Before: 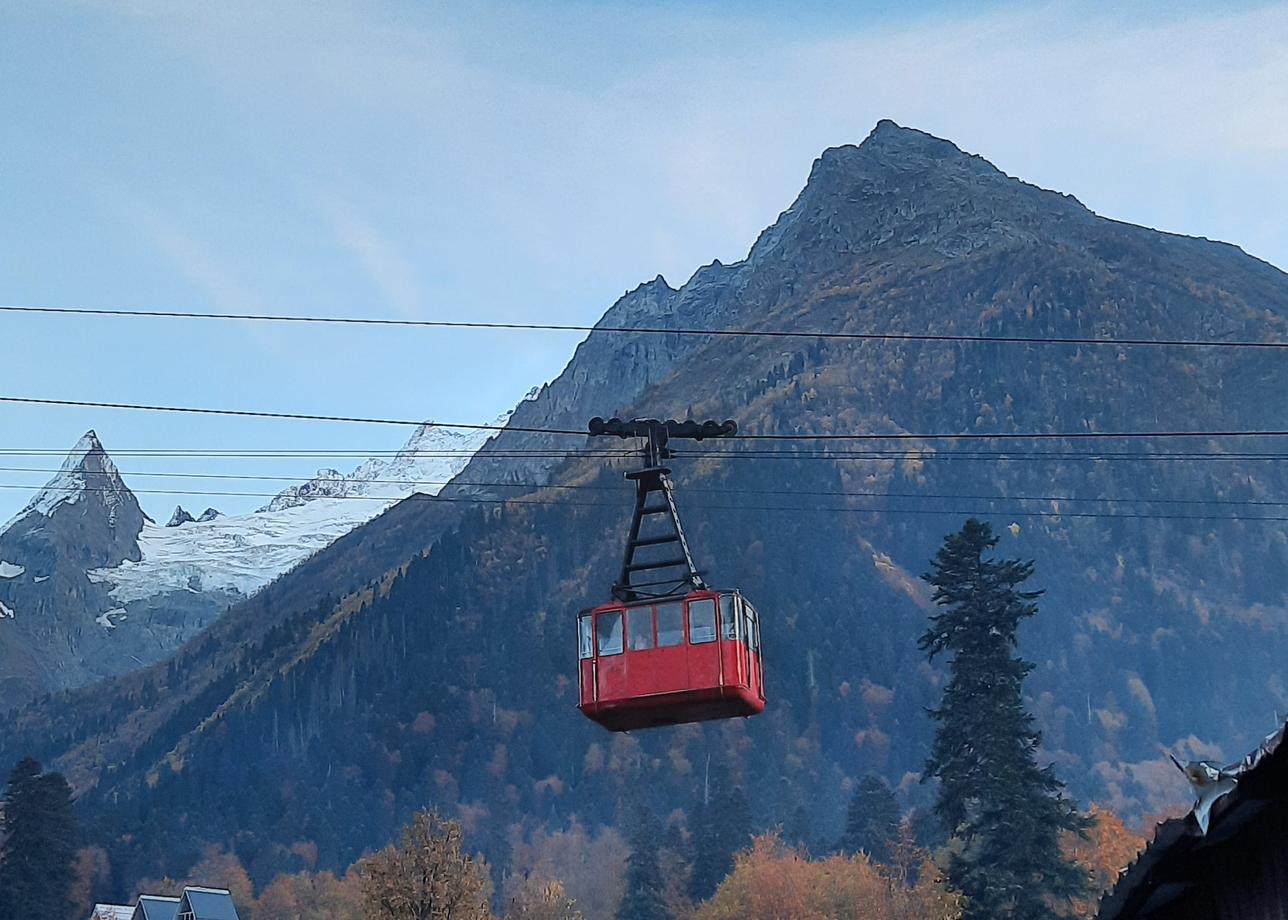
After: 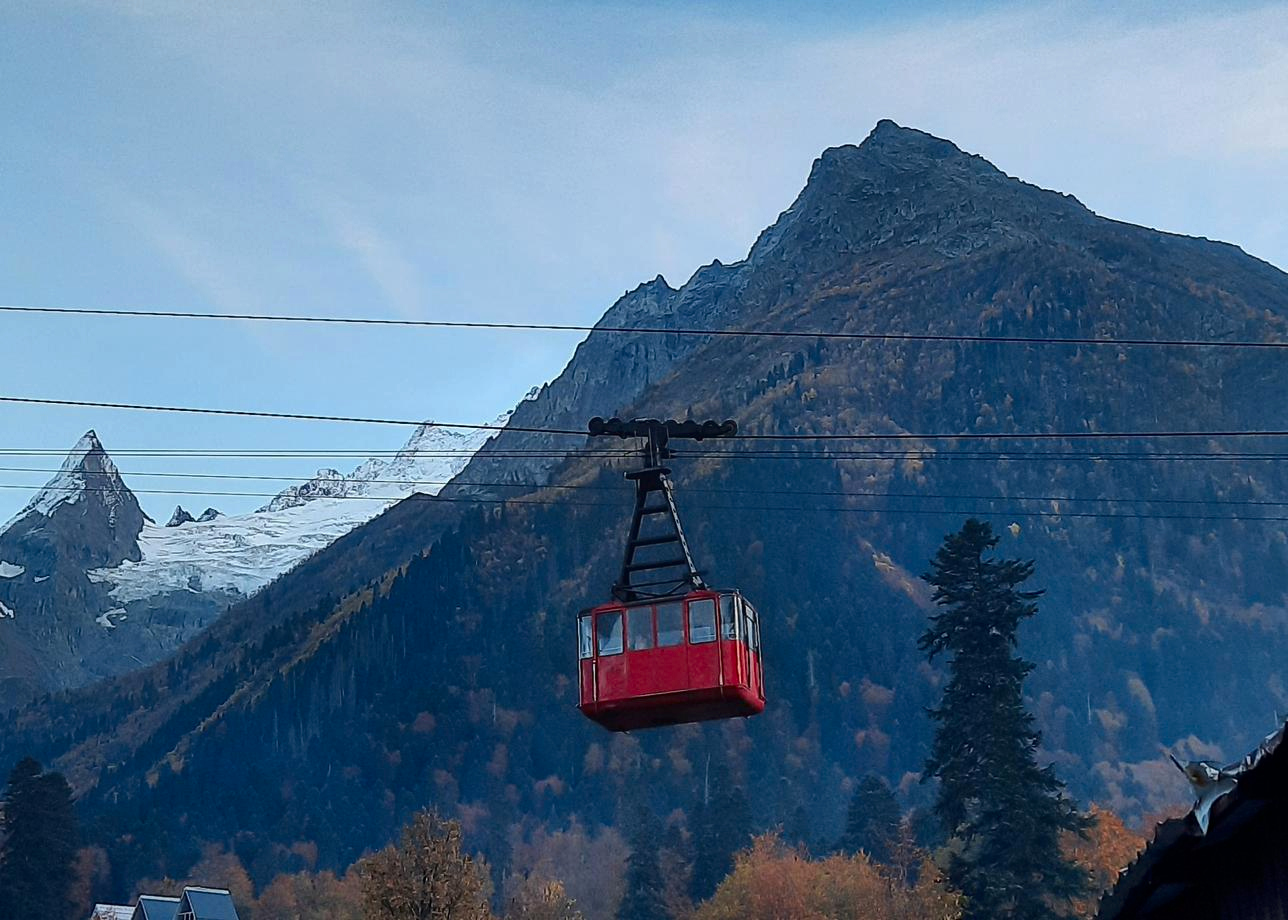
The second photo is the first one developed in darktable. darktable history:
contrast brightness saturation: contrast 0.068, brightness -0.134, saturation 0.06
